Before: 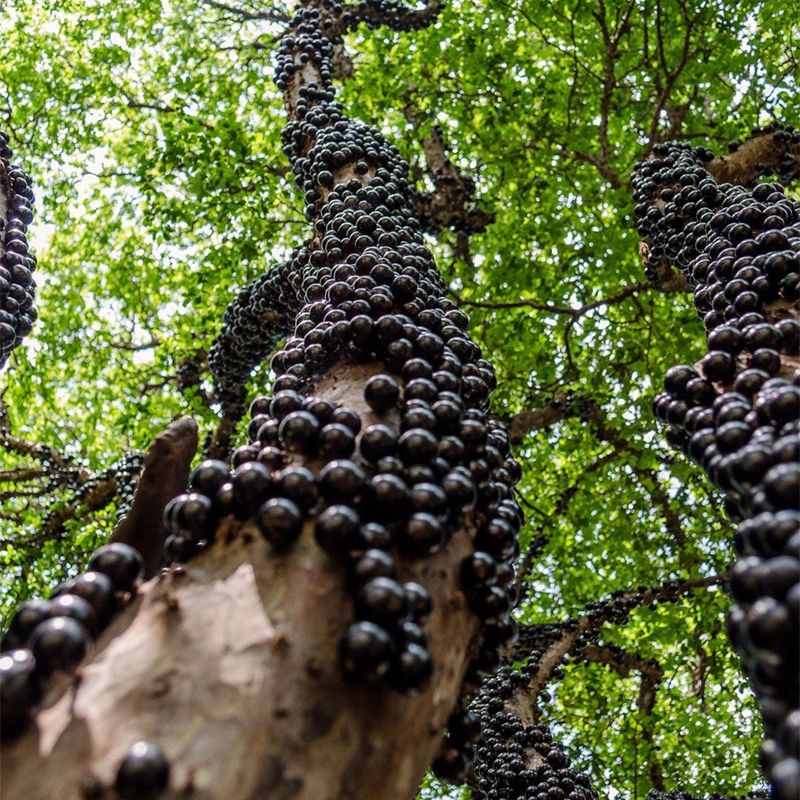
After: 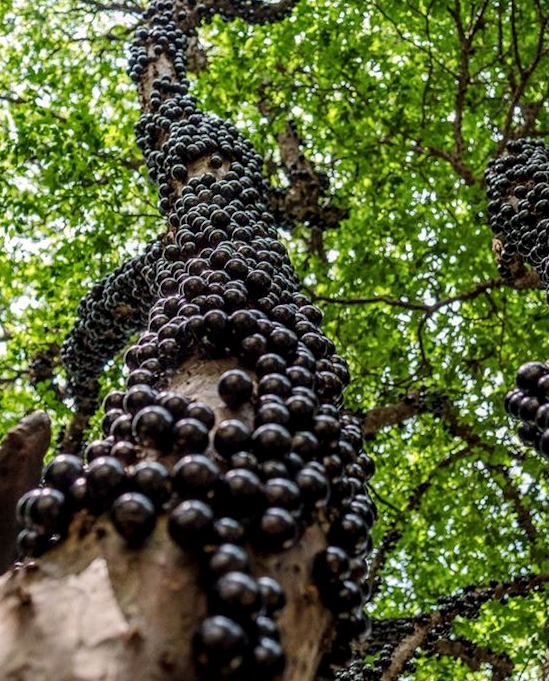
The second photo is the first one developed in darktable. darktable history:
local contrast: on, module defaults
rotate and perspective: rotation 0.174°, lens shift (vertical) 0.013, lens shift (horizontal) 0.019, shear 0.001, automatic cropping original format, crop left 0.007, crop right 0.991, crop top 0.016, crop bottom 0.997
crop: left 18.479%, right 12.2%, bottom 13.971%
